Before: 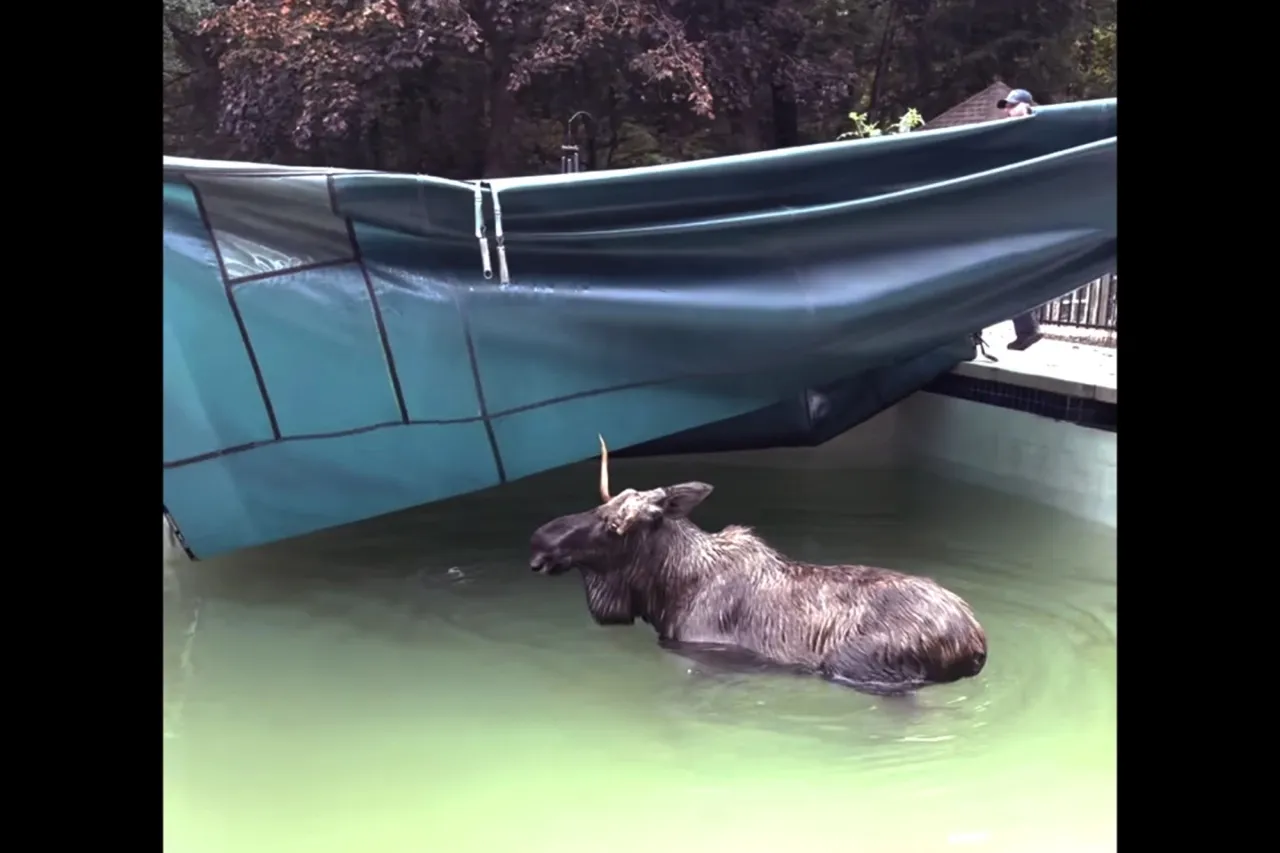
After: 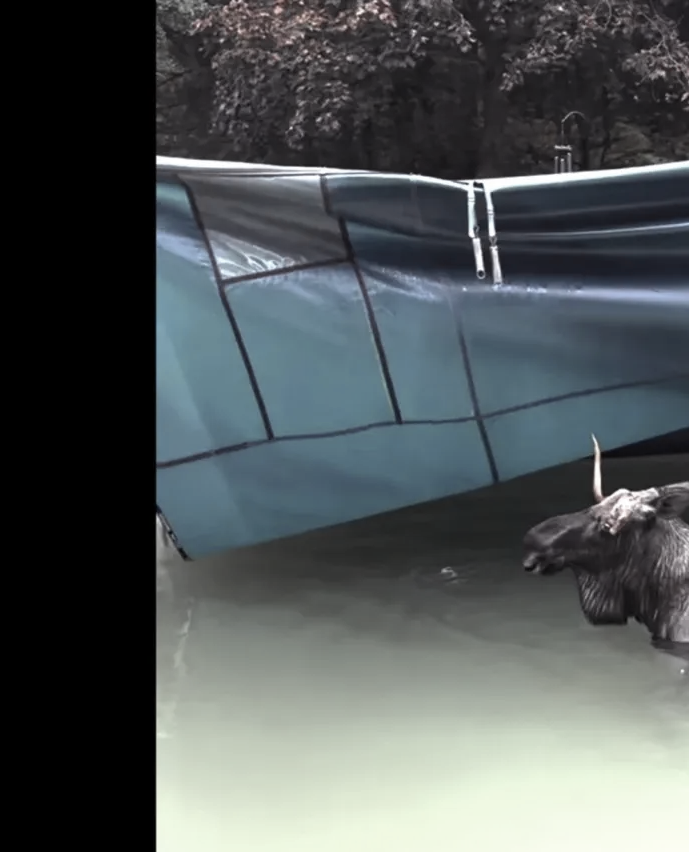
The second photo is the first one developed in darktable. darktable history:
crop: left 0.606%, right 45.545%, bottom 0.083%
color zones: curves: ch1 [(0.238, 0.163) (0.476, 0.2) (0.733, 0.322) (0.848, 0.134)]
